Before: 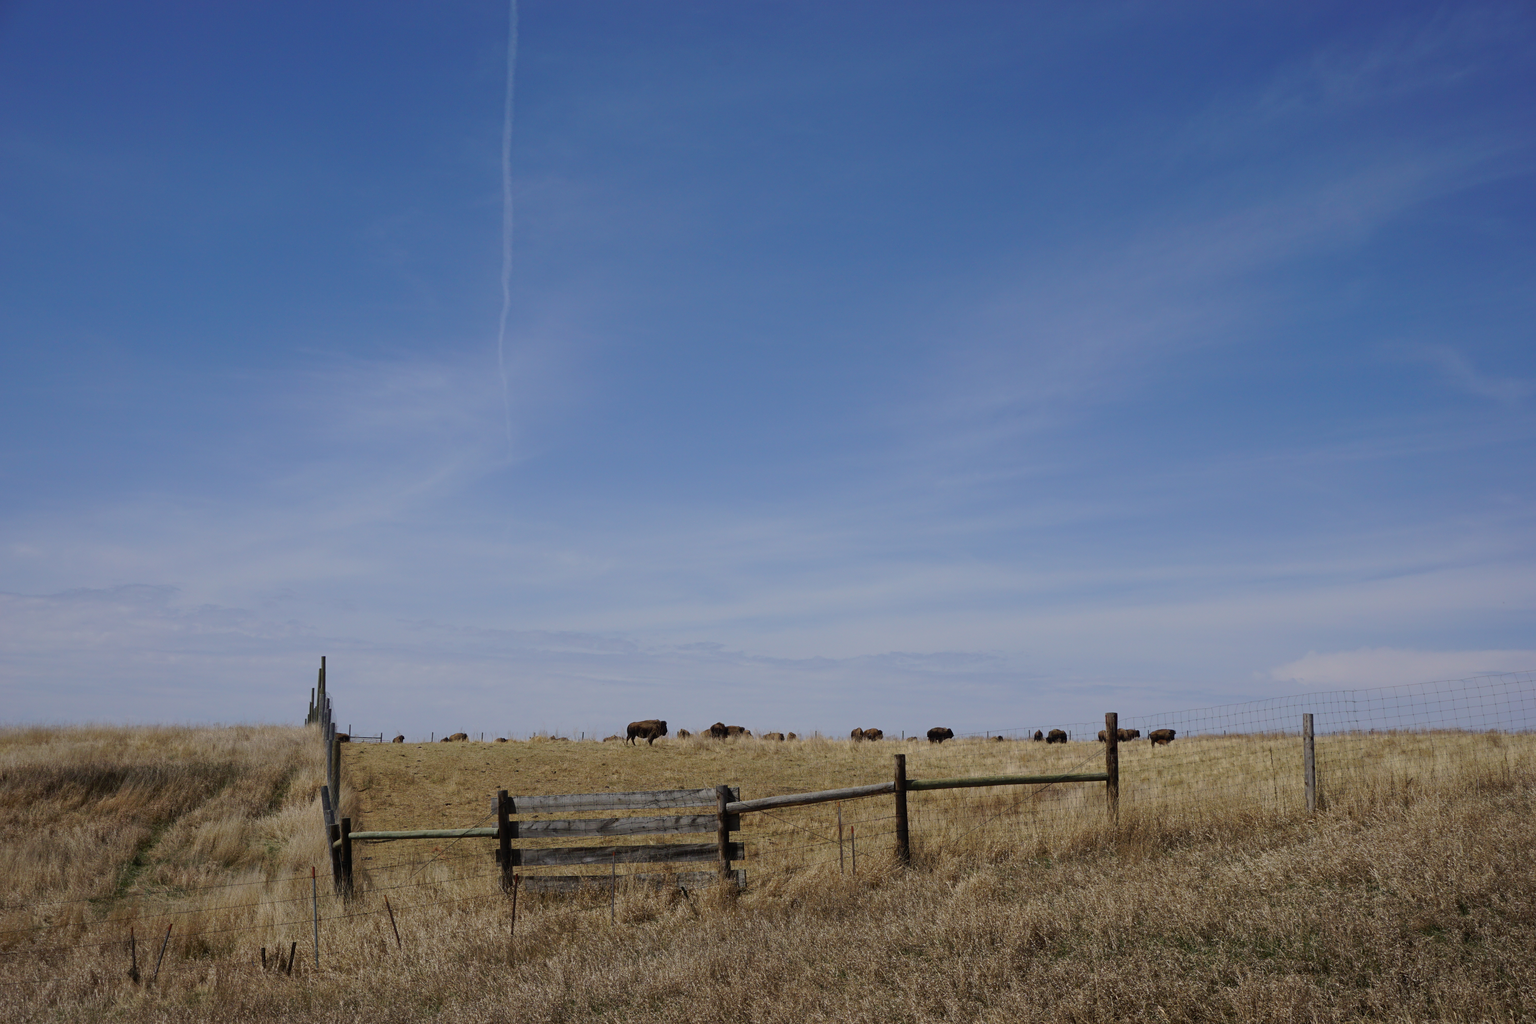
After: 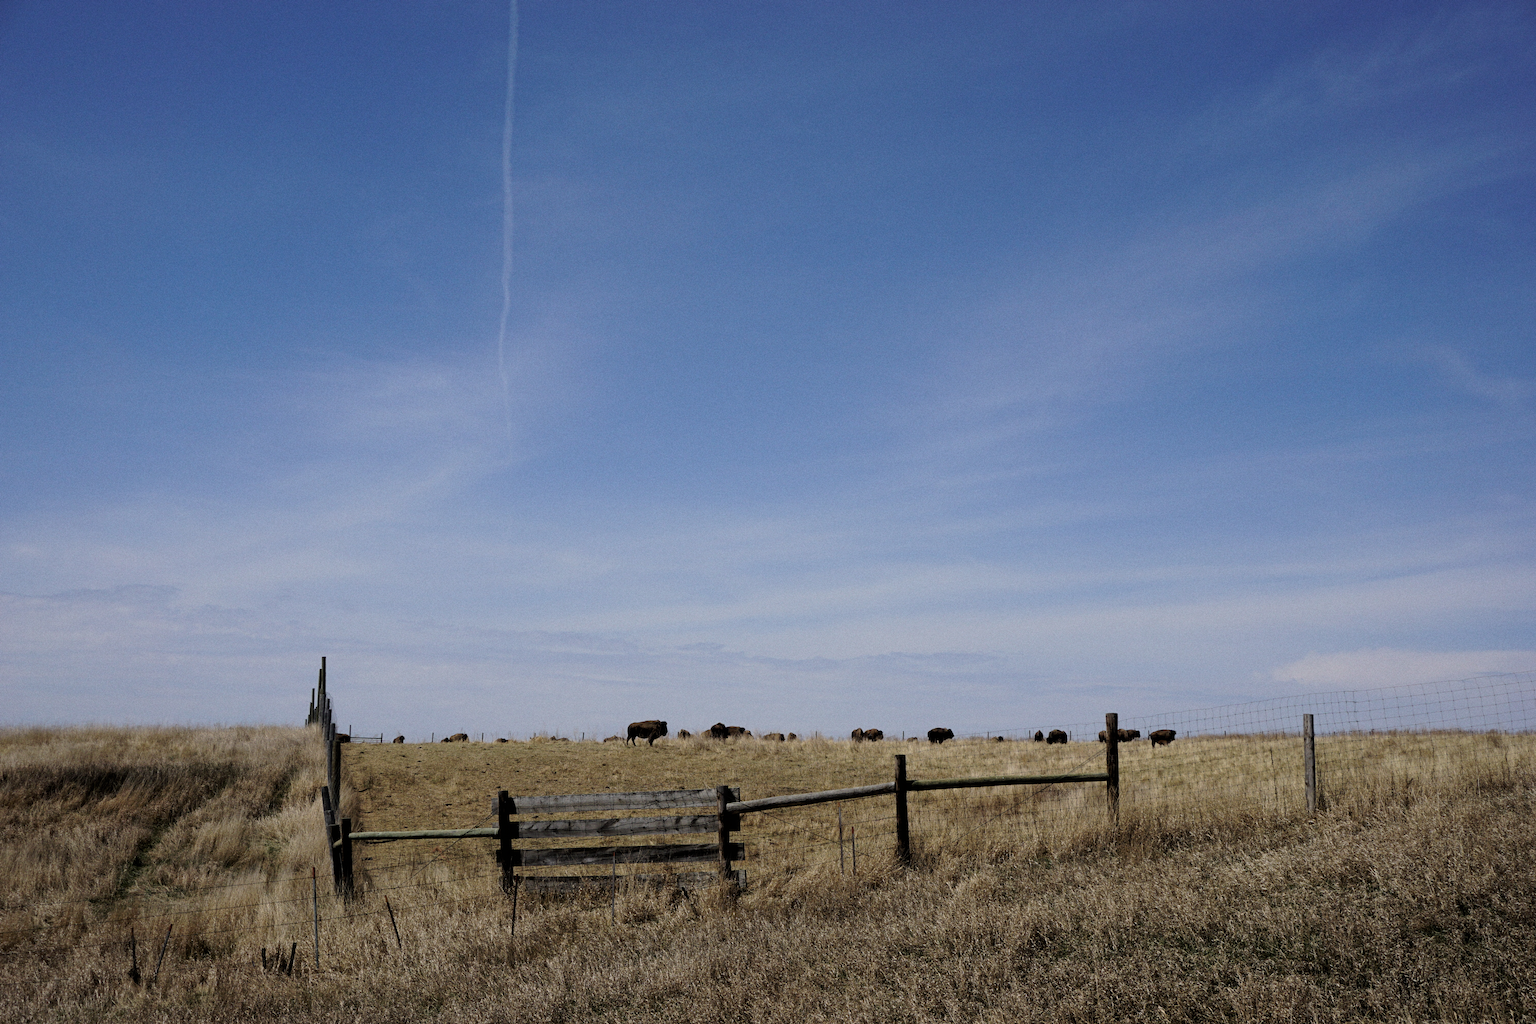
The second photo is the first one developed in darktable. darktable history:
grain: coarseness 0.09 ISO
color balance rgb: on, module defaults
filmic rgb: black relative exposure -8.2 EV, white relative exposure 2.2 EV, threshold 3 EV, hardness 7.11, latitude 75%, contrast 1.325, highlights saturation mix -2%, shadows ↔ highlights balance 30%, preserve chrominance RGB euclidean norm, color science v5 (2021), contrast in shadows safe, contrast in highlights safe, enable highlight reconstruction true
